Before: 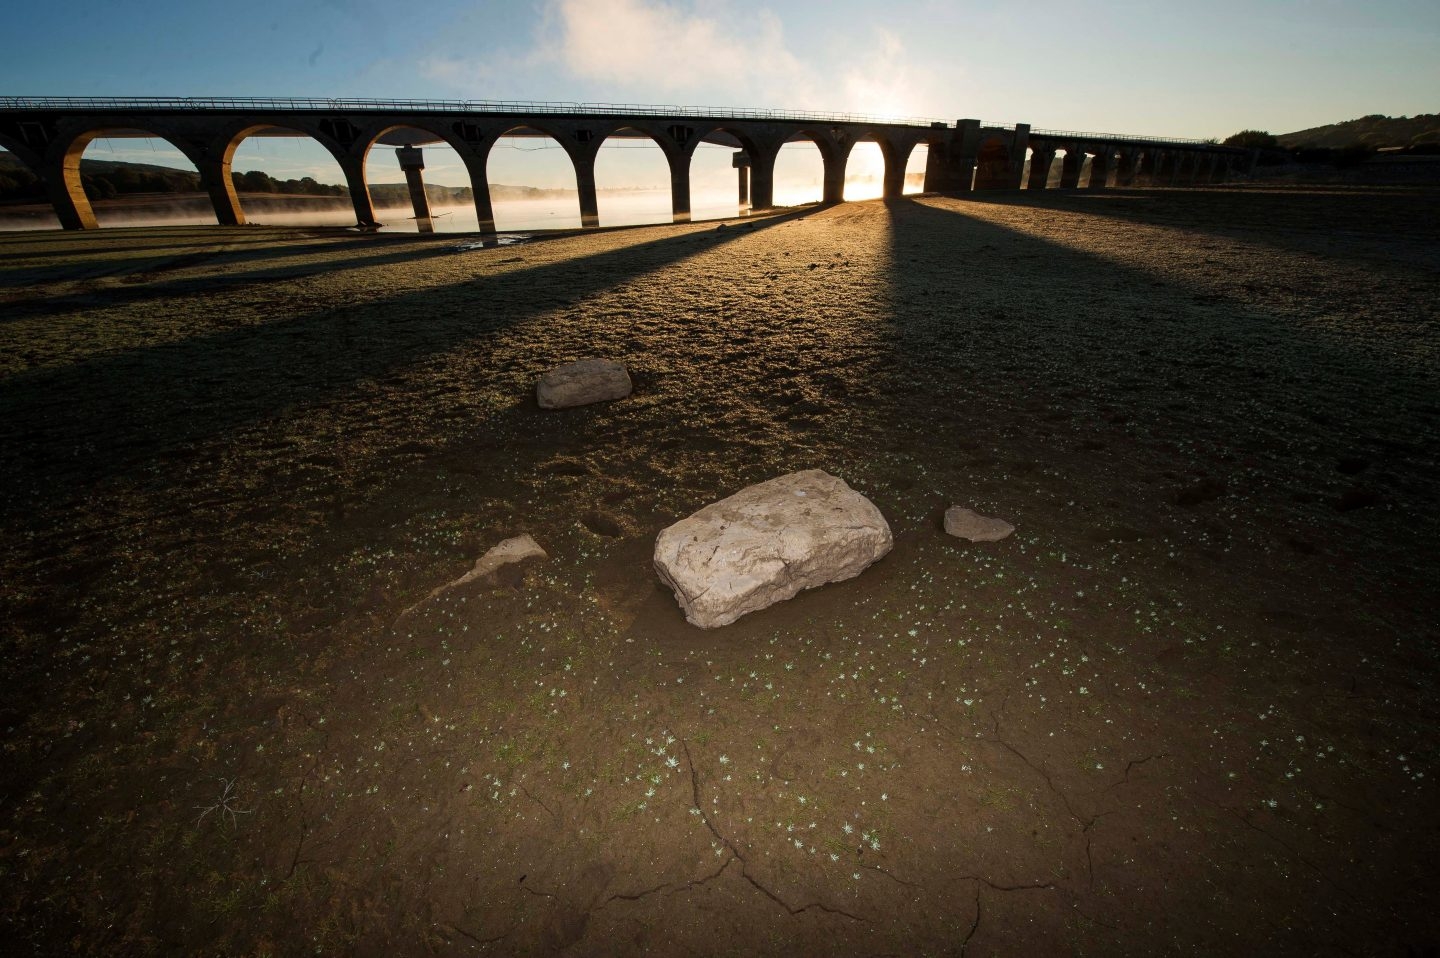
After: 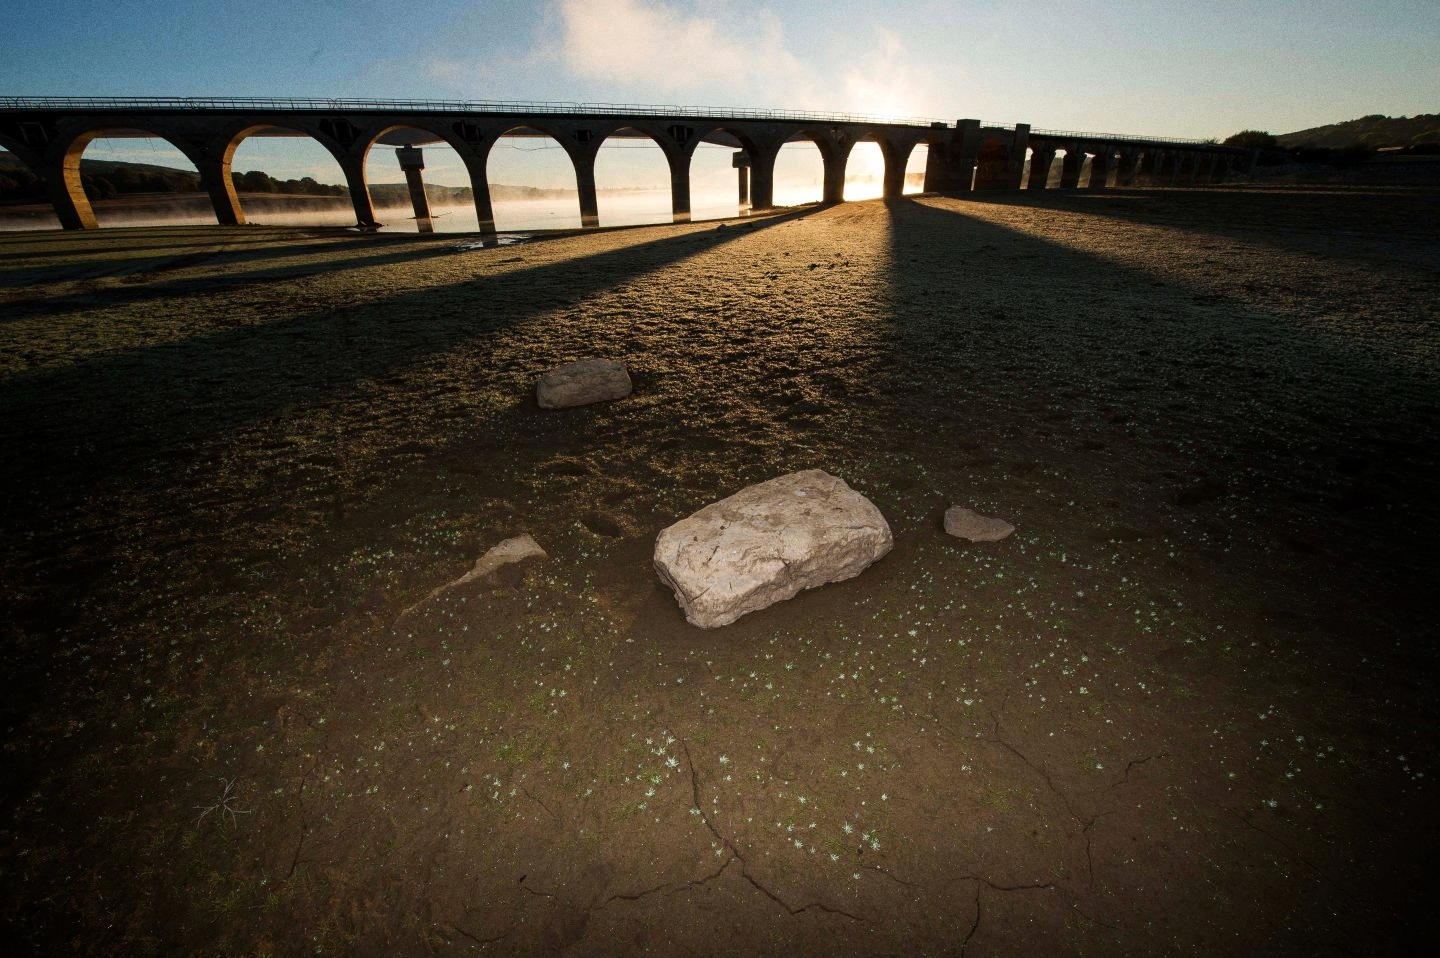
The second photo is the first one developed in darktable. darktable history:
tone equalizer: -8 EV -1.84 EV, -7 EV -1.16 EV, -6 EV -1.62 EV, smoothing diameter 25%, edges refinement/feathering 10, preserve details guided filter
grain: coarseness 0.47 ISO
